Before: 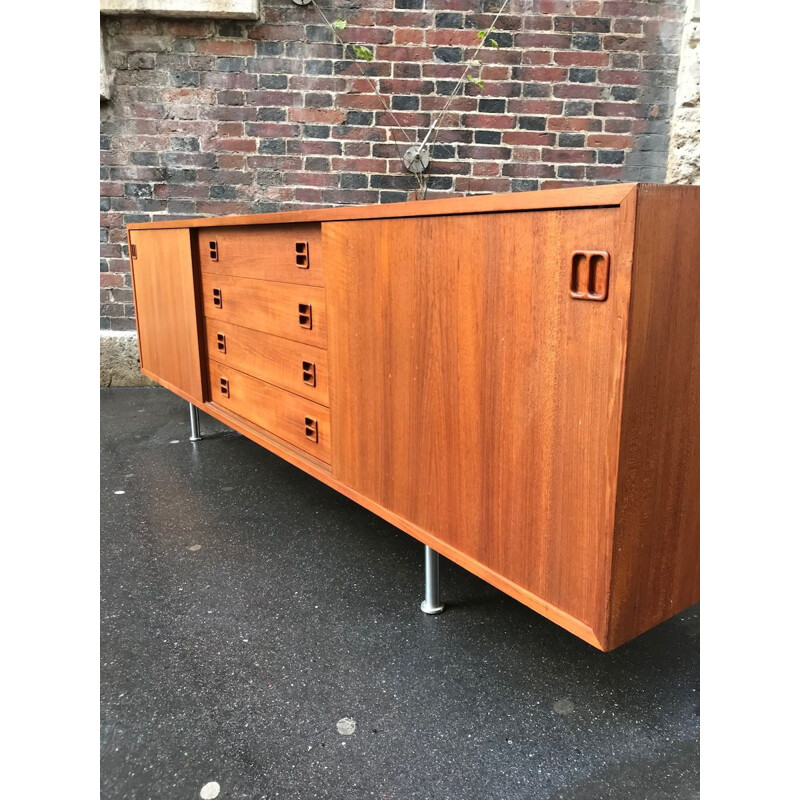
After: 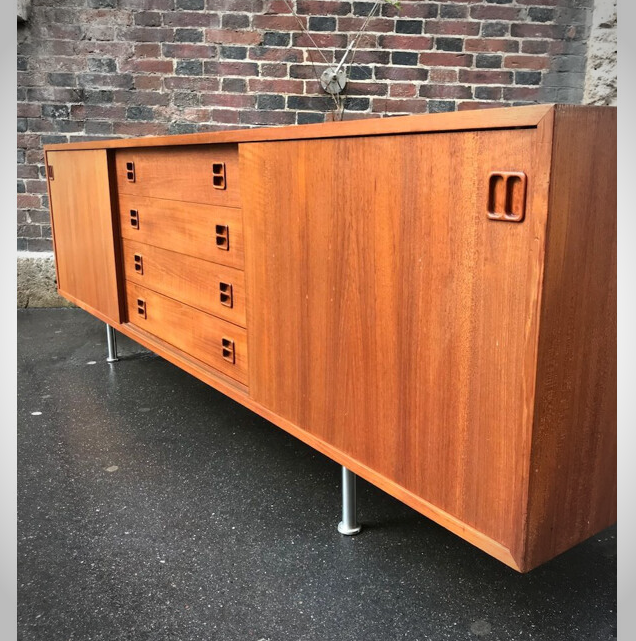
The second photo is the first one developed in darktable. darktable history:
crop and rotate: left 10.392%, top 10.021%, right 10.081%, bottom 9.833%
vignetting: unbound false
